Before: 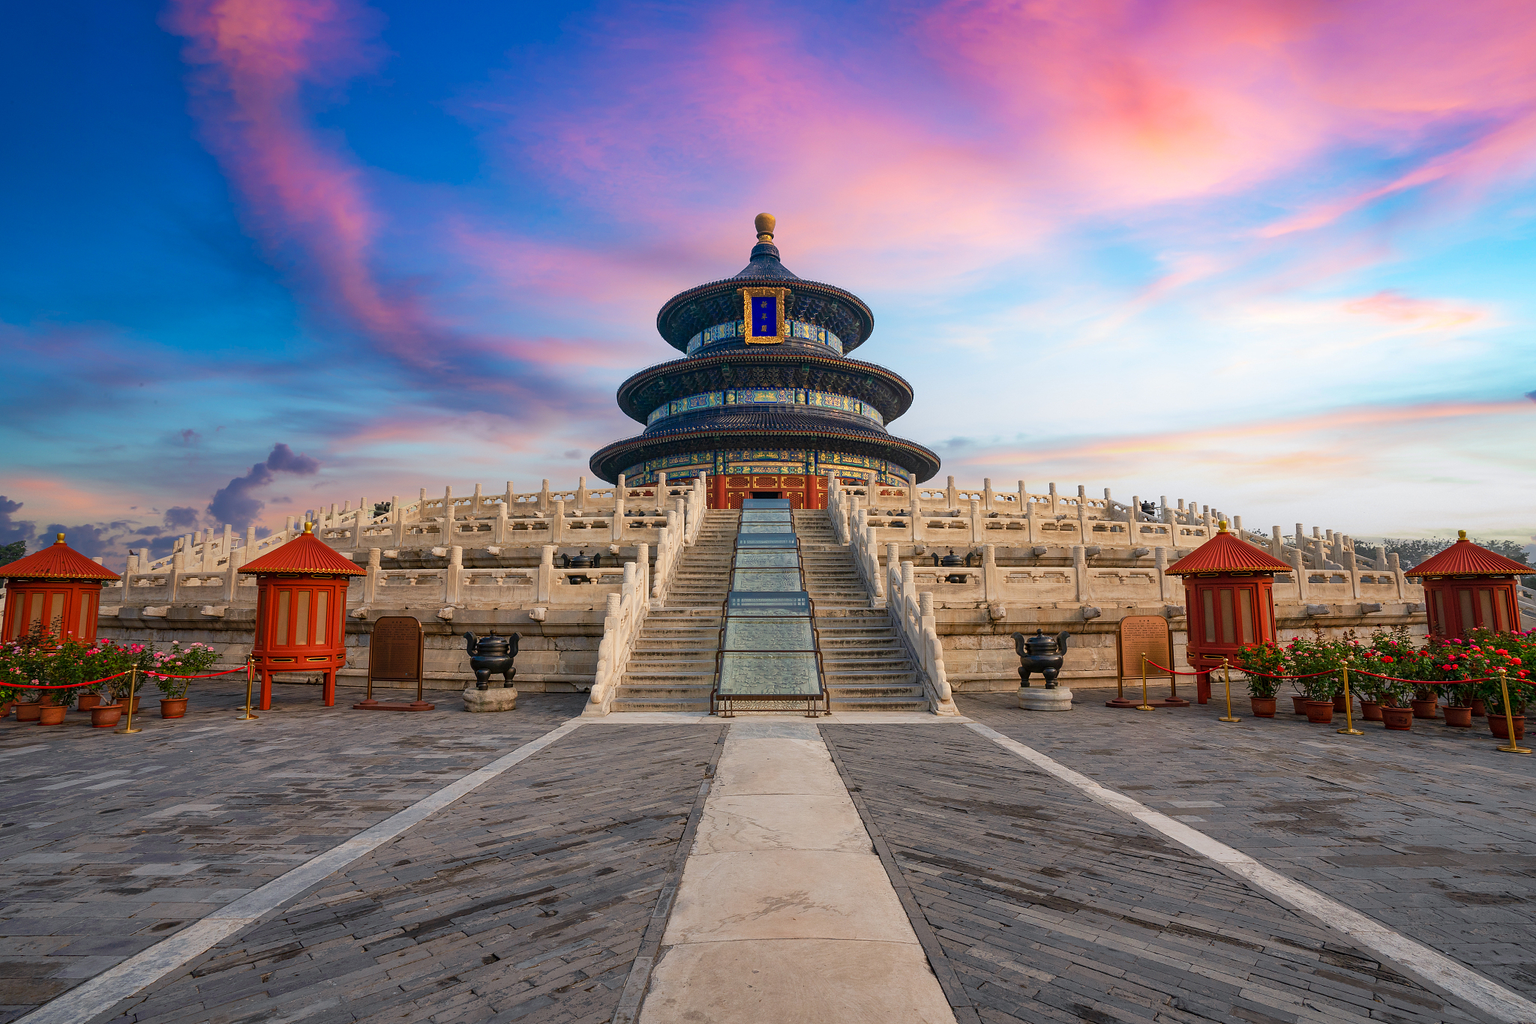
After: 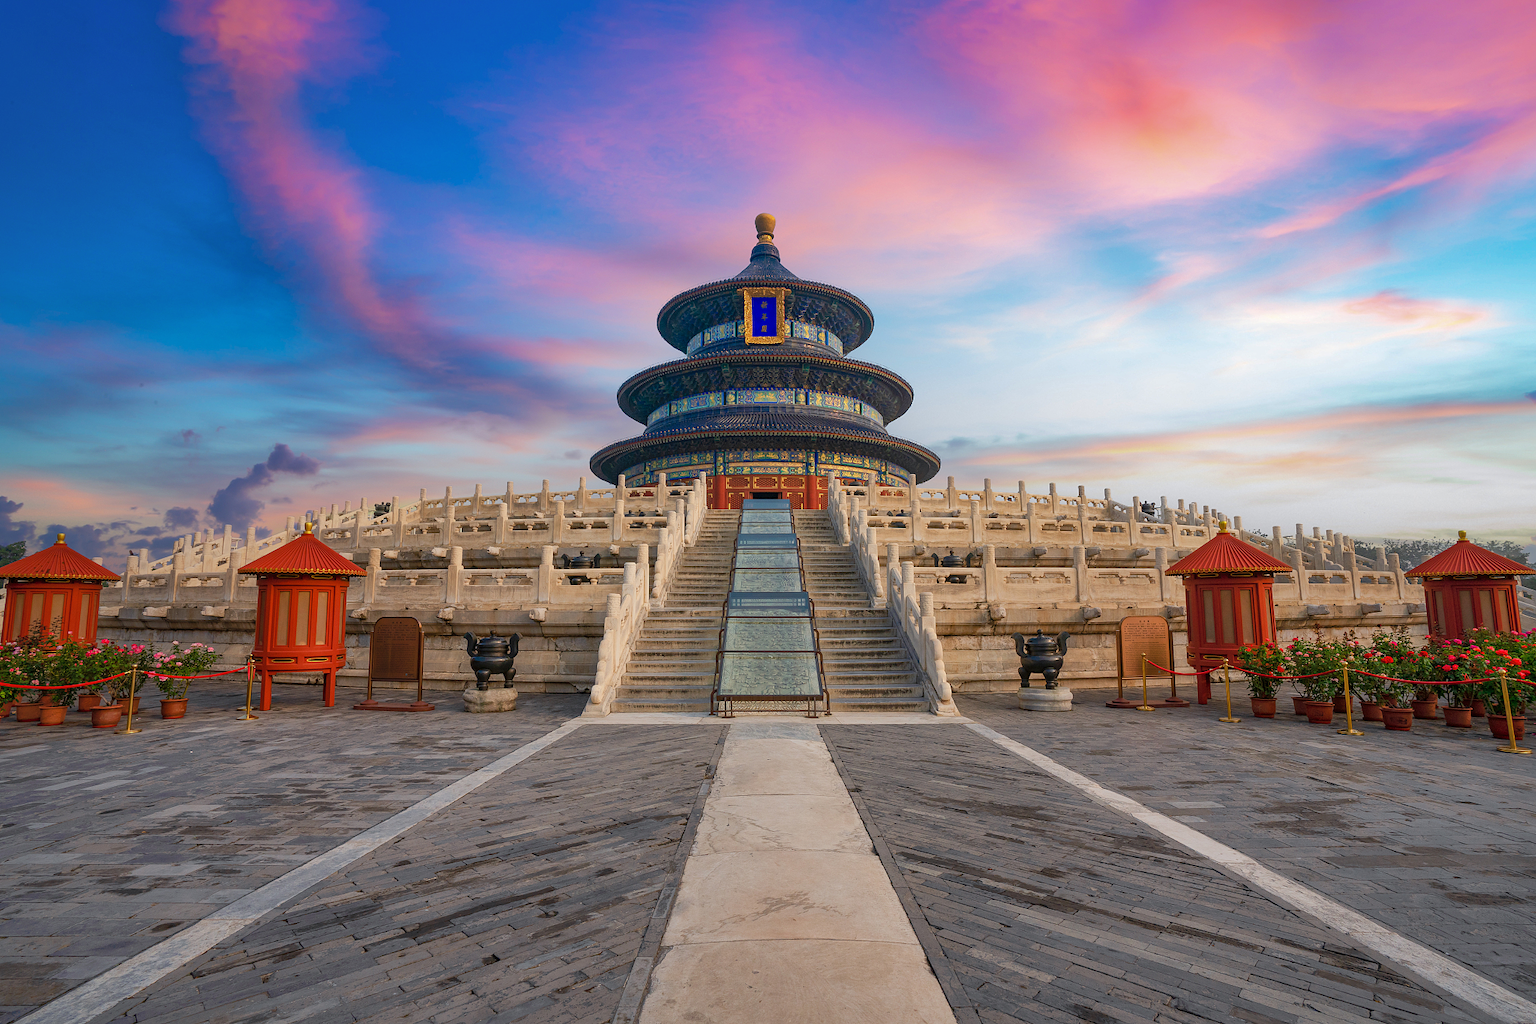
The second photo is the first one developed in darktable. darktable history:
shadows and highlights: highlights color adjustment 32.45%
